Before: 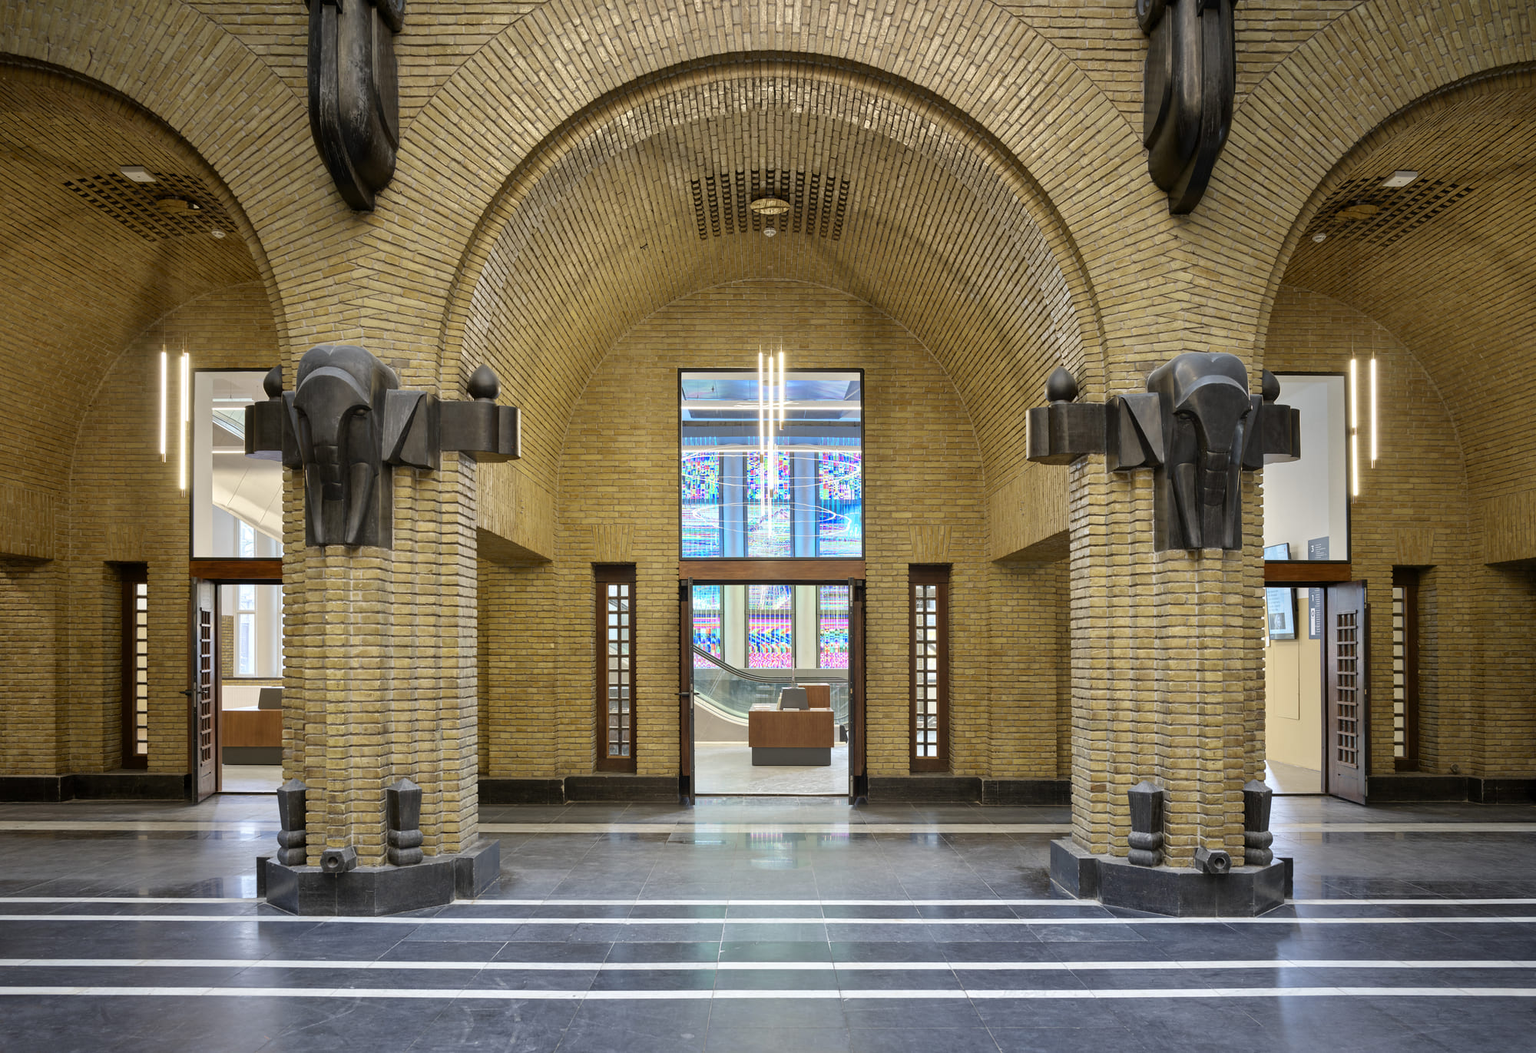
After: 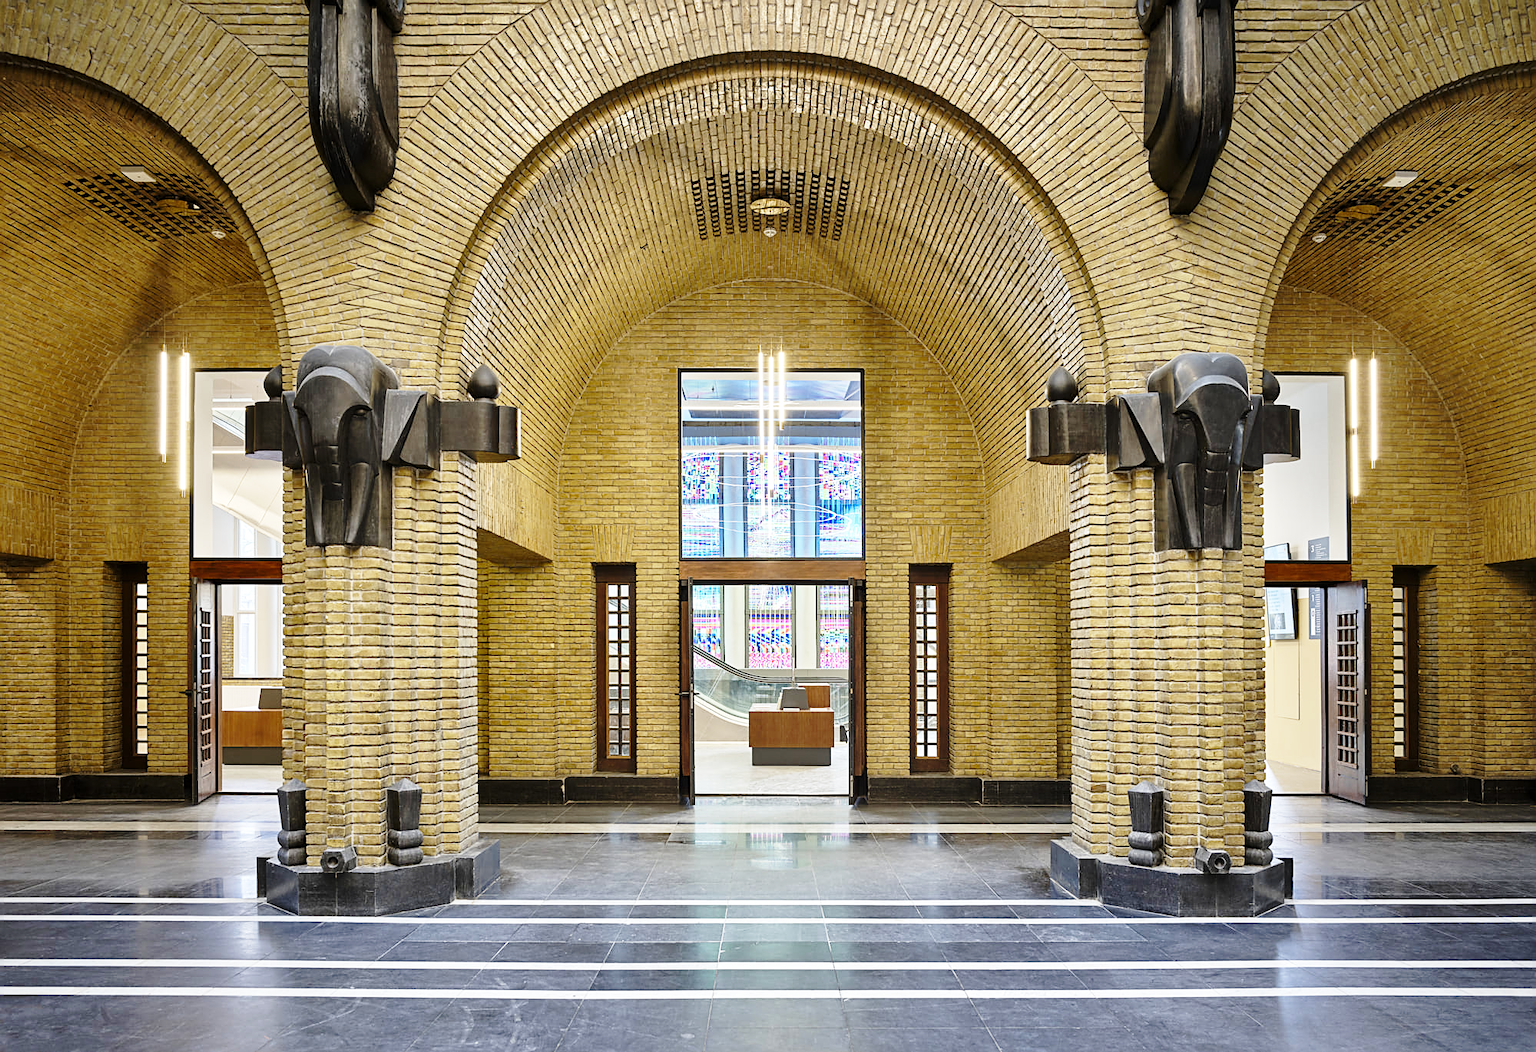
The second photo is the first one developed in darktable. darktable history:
color balance rgb: perceptual saturation grading › global saturation 0.735%
base curve: curves: ch0 [(0, 0) (0.028, 0.03) (0.121, 0.232) (0.46, 0.748) (0.859, 0.968) (1, 1)], preserve colors none
shadows and highlights: low approximation 0.01, soften with gaussian
sharpen: on, module defaults
